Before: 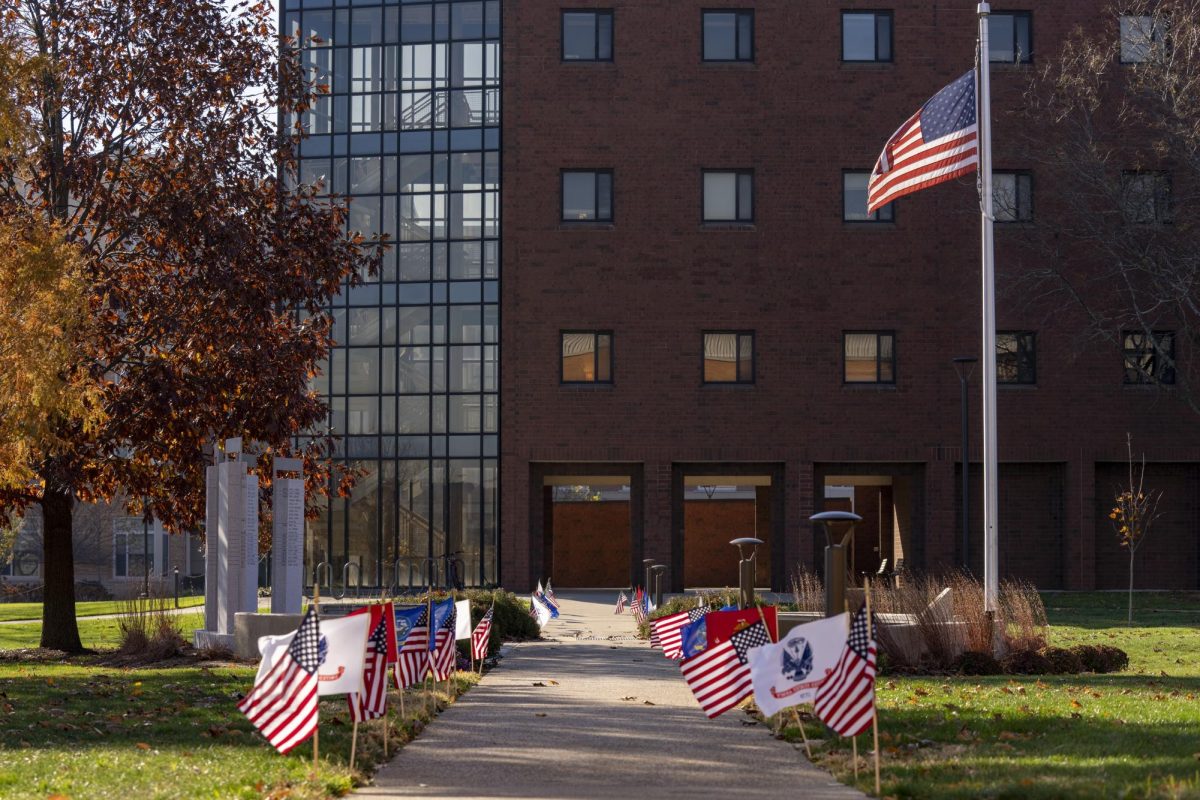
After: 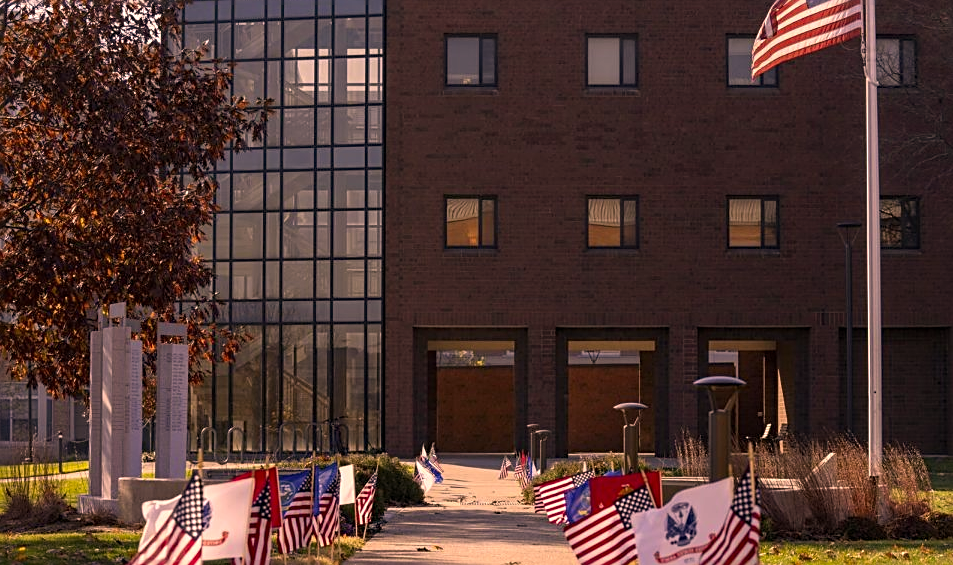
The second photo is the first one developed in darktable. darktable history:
color correction: highlights a* 21.16, highlights b* 19.61
sharpen: on, module defaults
crop: left 9.712%, top 16.928%, right 10.845%, bottom 12.332%
